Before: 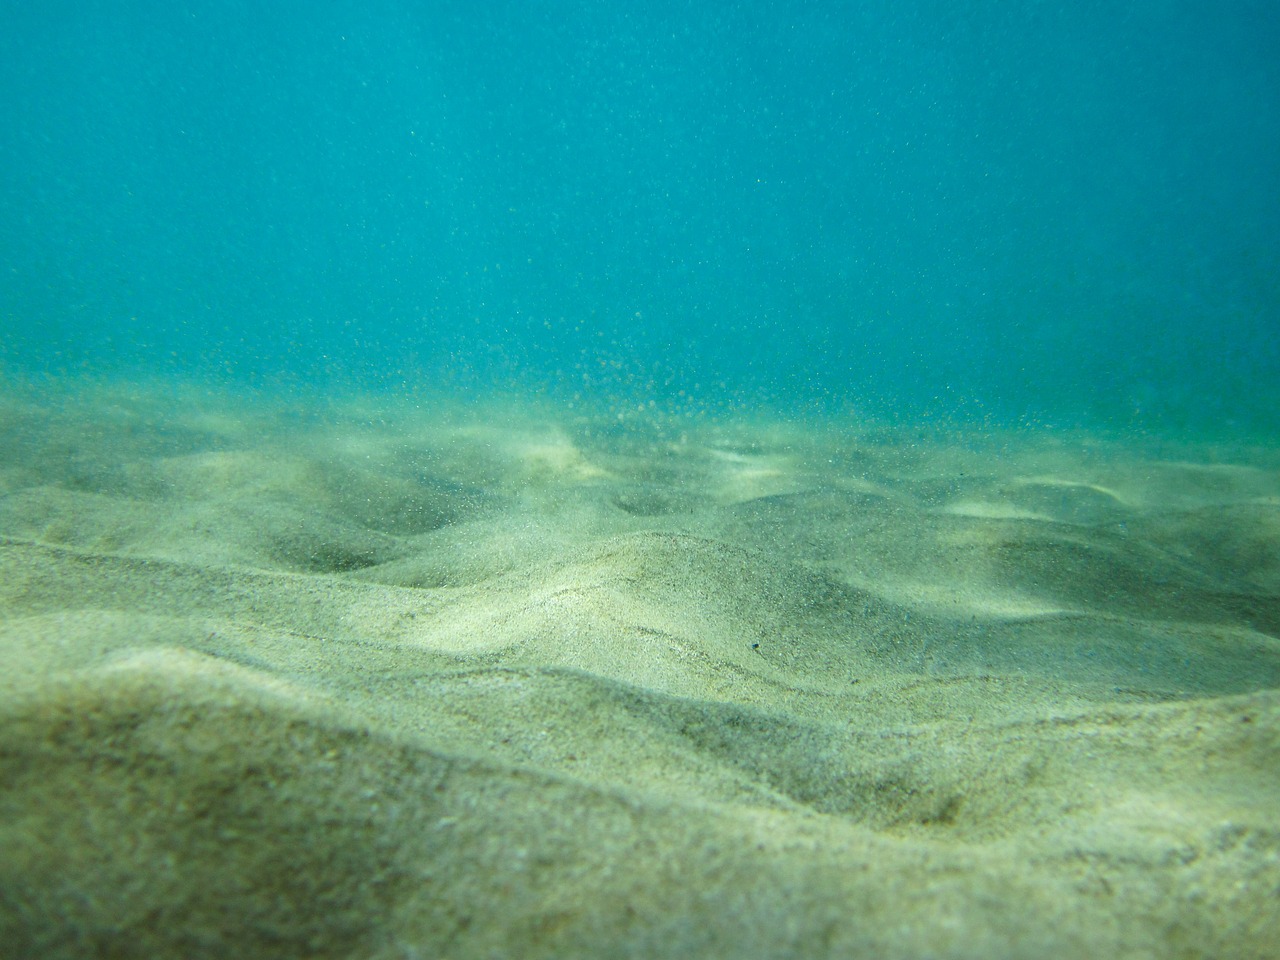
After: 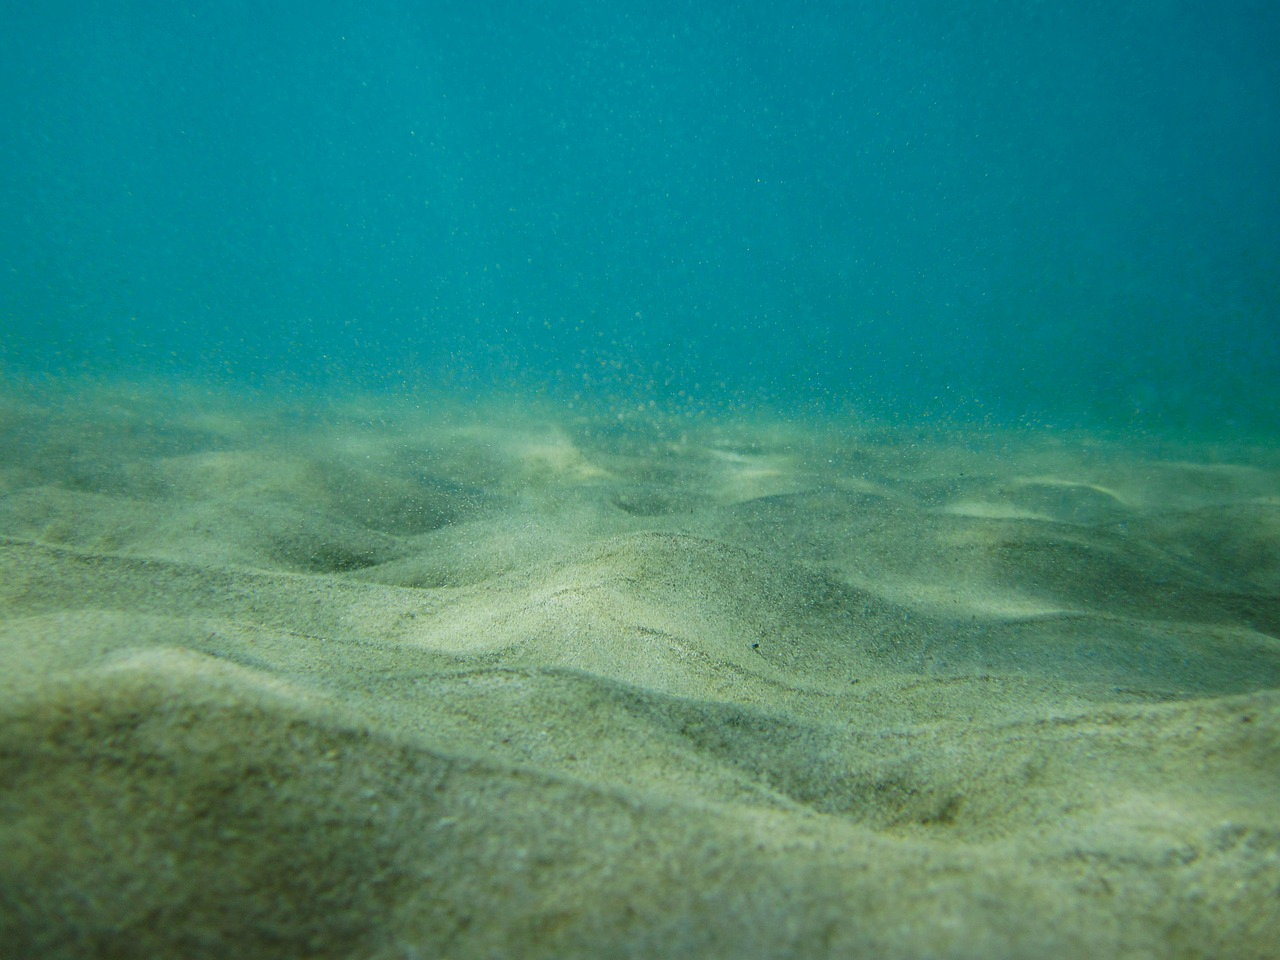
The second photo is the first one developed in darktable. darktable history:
exposure: exposure -0.465 EV, compensate highlight preservation false
